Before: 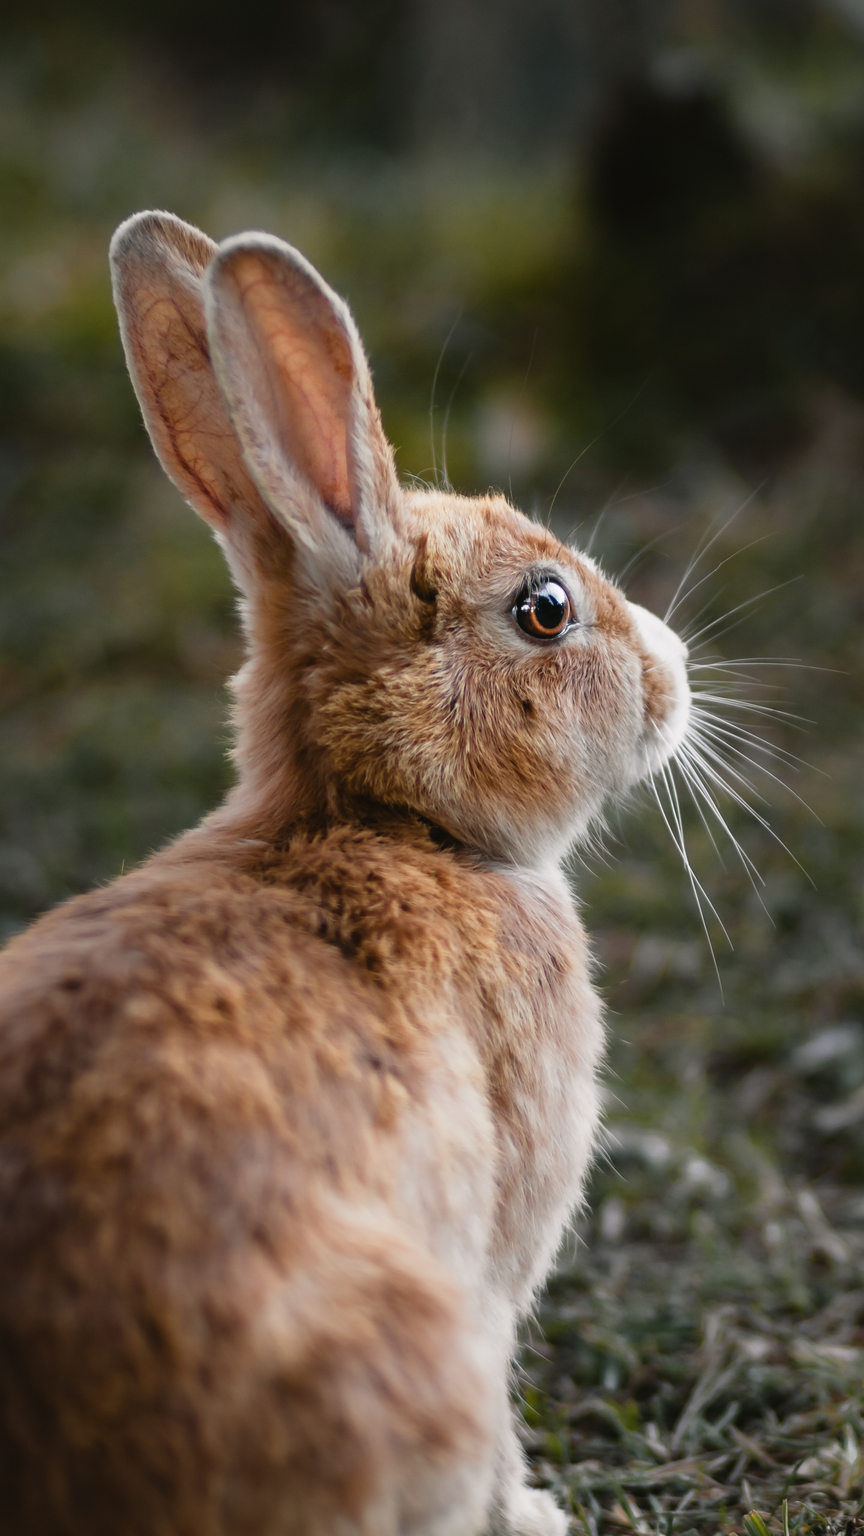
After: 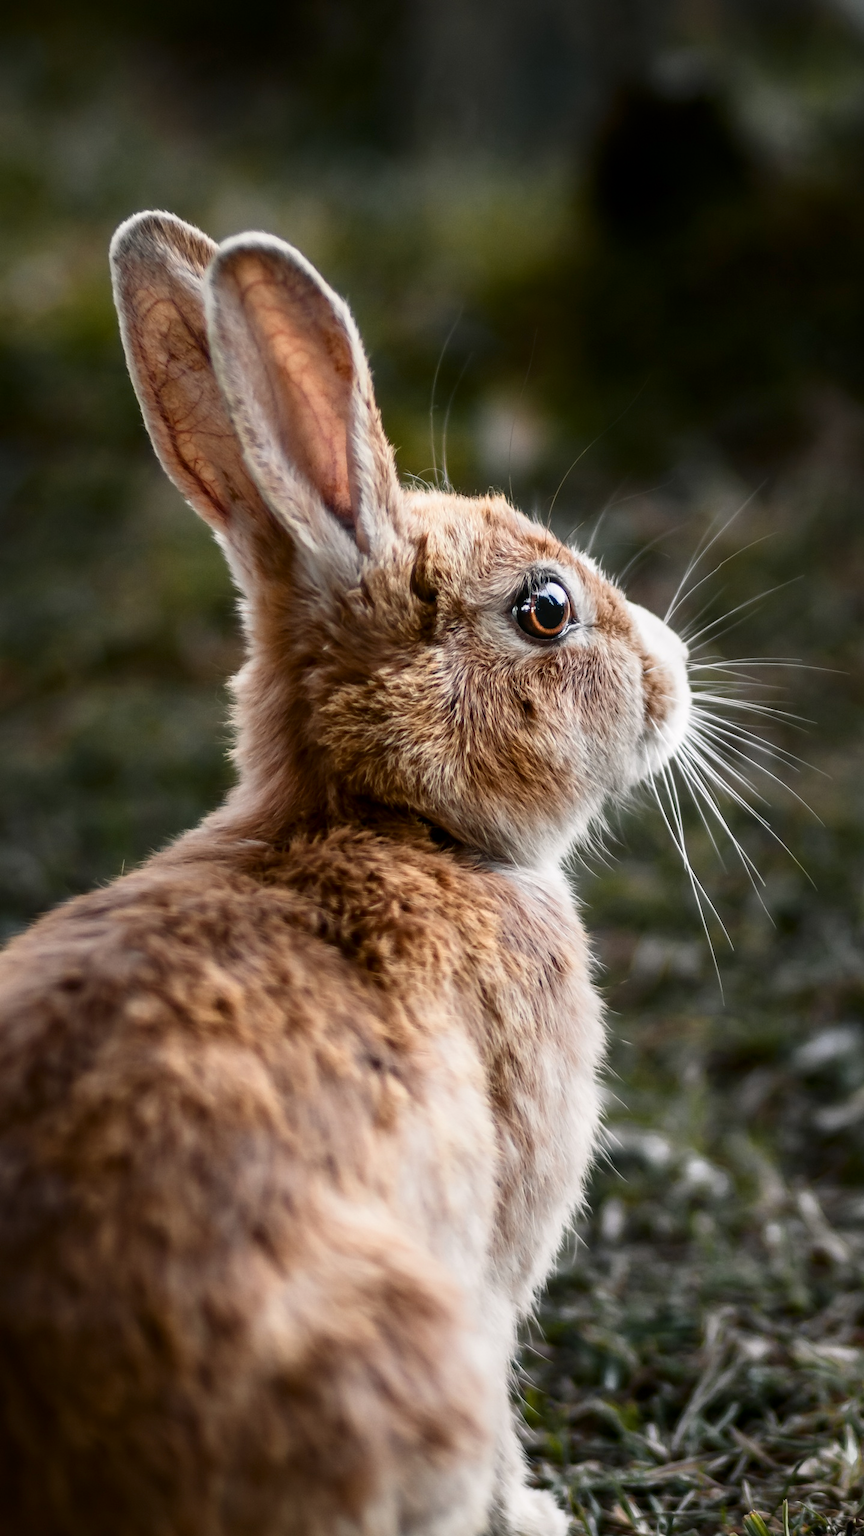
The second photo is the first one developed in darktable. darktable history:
local contrast: on, module defaults
contrast brightness saturation: contrast 0.22
